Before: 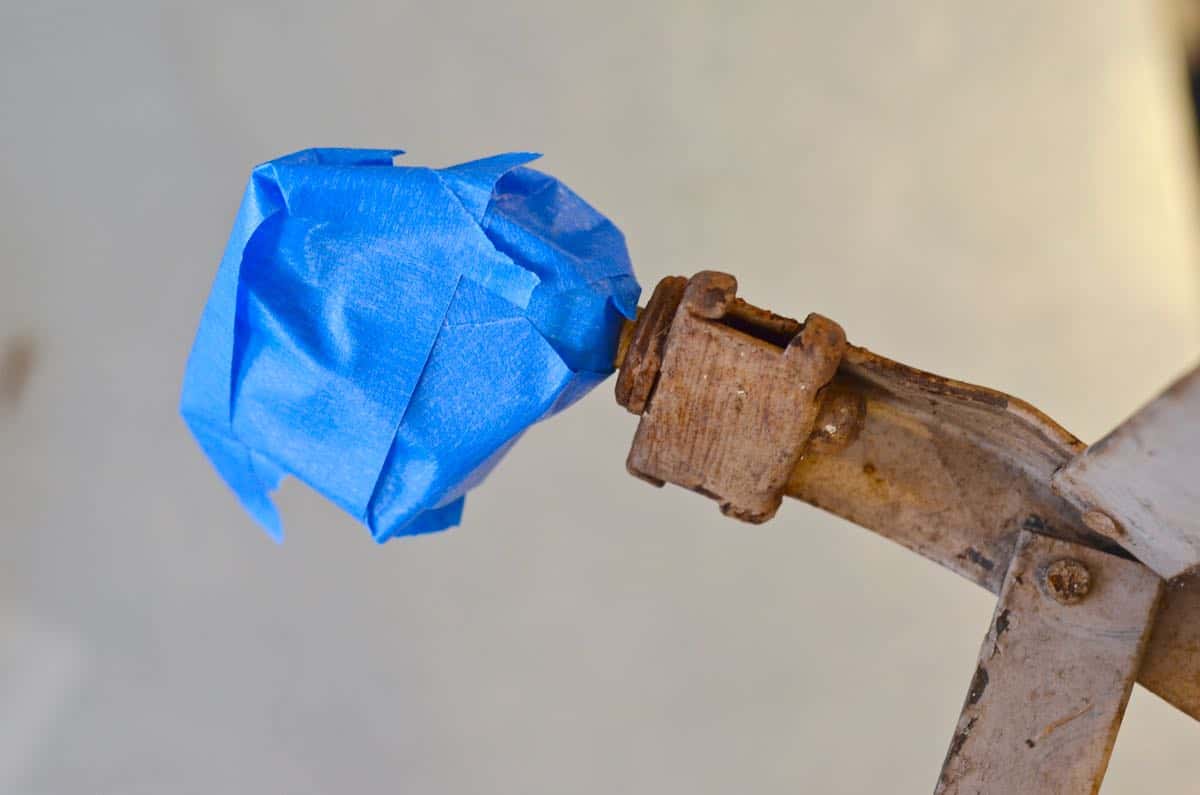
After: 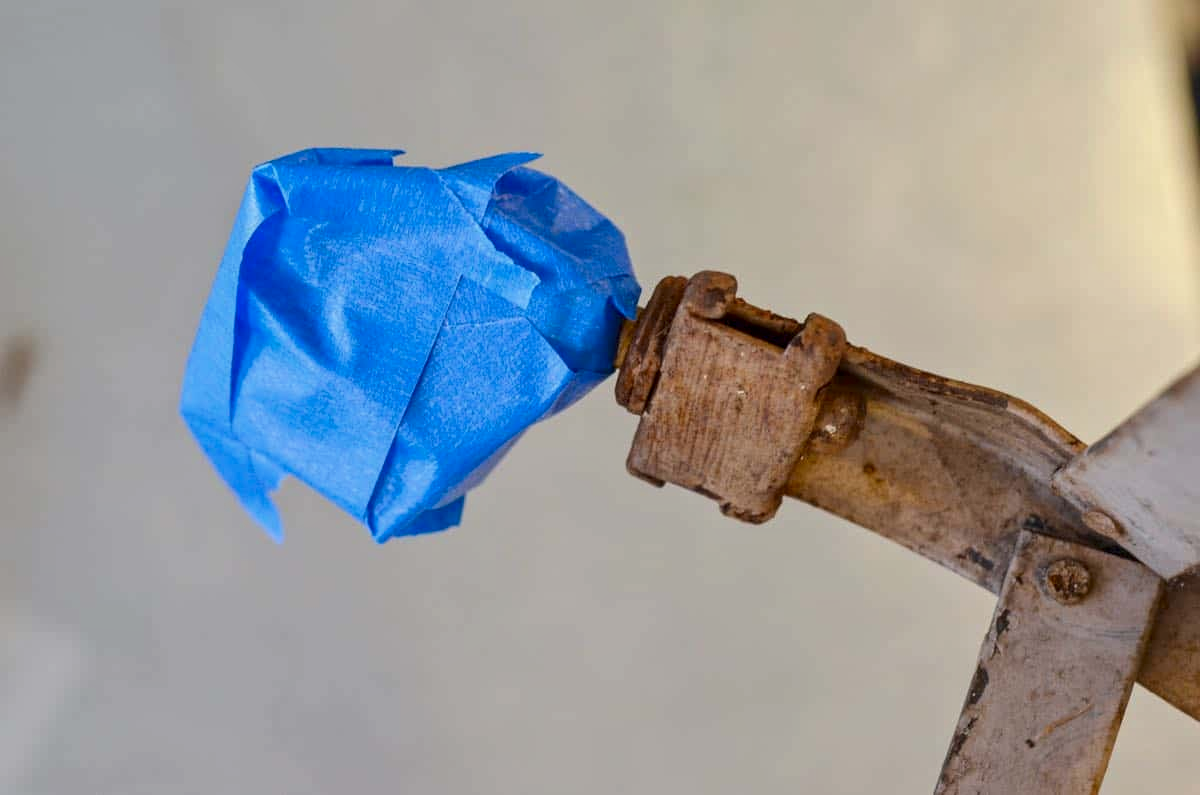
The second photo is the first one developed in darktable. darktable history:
local contrast: on, module defaults
exposure: black level correction 0.001, exposure -0.125 EV, compensate exposure bias true, compensate highlight preservation false
